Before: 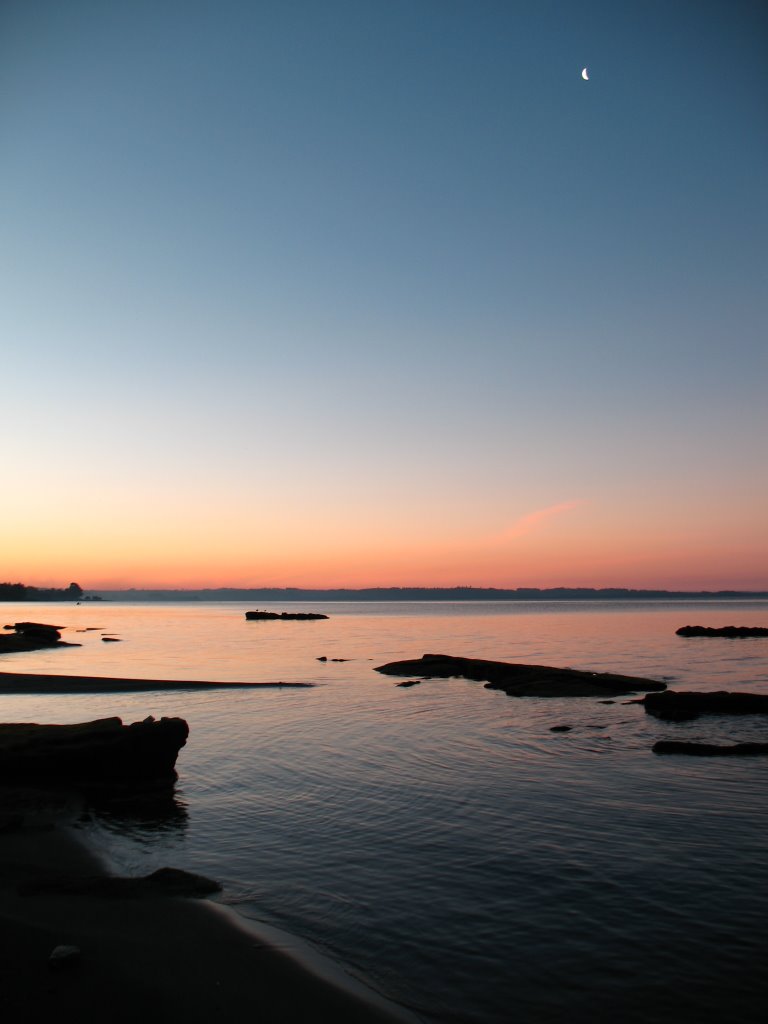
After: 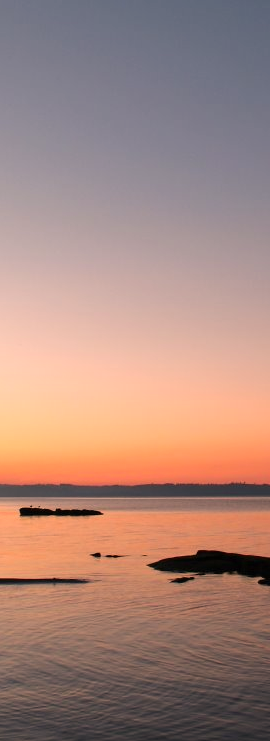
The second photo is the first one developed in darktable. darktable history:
crop and rotate: left 29.476%, top 10.214%, right 35.32%, bottom 17.333%
color correction: highlights a* 17.88, highlights b* 18.79
